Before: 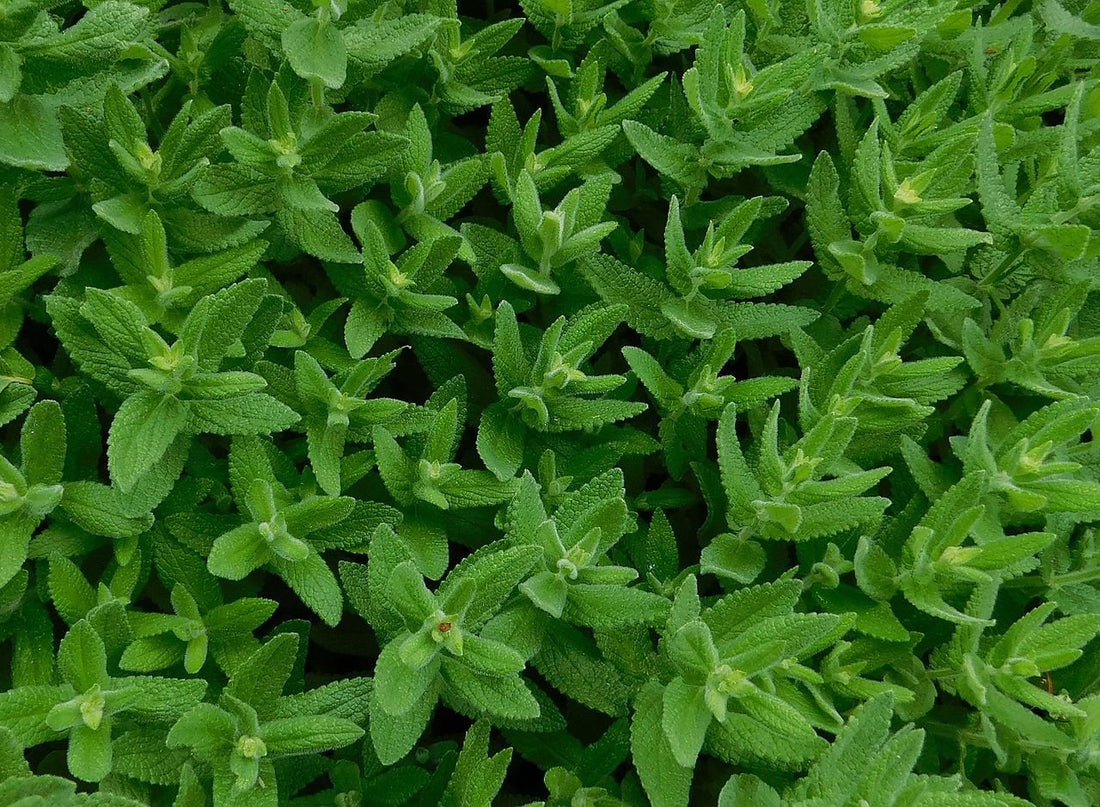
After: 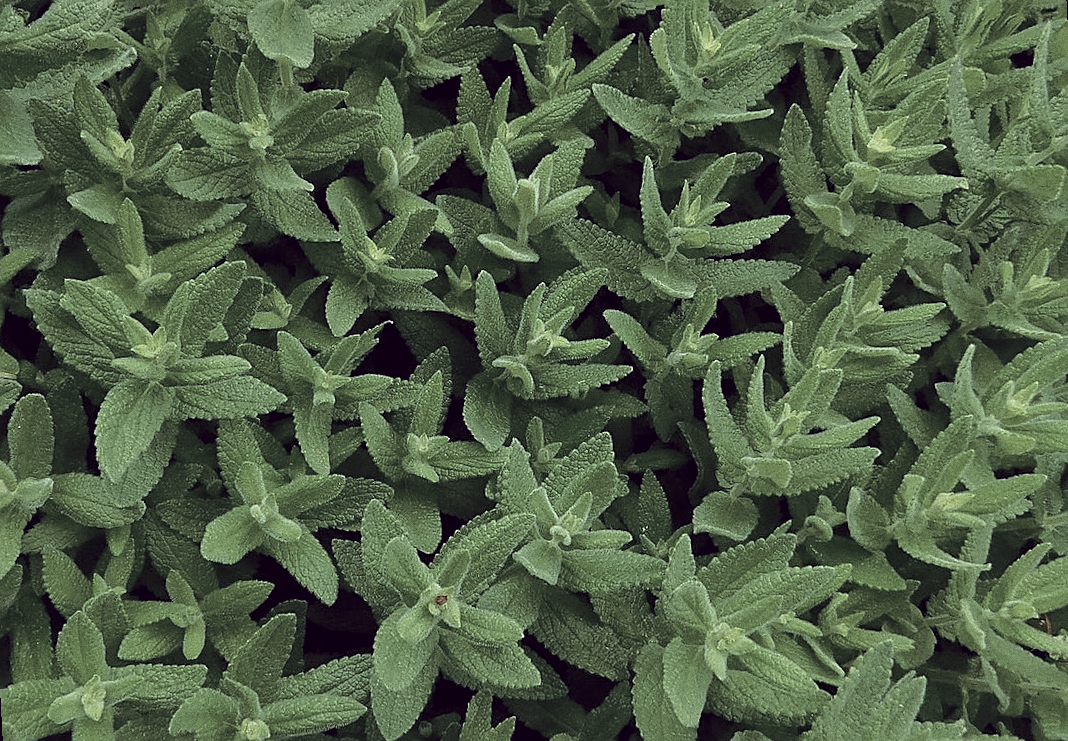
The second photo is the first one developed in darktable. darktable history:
sharpen: on, module defaults
local contrast: mode bilateral grid, contrast 20, coarseness 50, detail 120%, midtone range 0.2
color correction: highlights a* -20.17, highlights b* 20.27, shadows a* 20.03, shadows b* -20.46, saturation 0.43
grain: coarseness 0.09 ISO
rotate and perspective: rotation -3°, crop left 0.031, crop right 0.968, crop top 0.07, crop bottom 0.93
